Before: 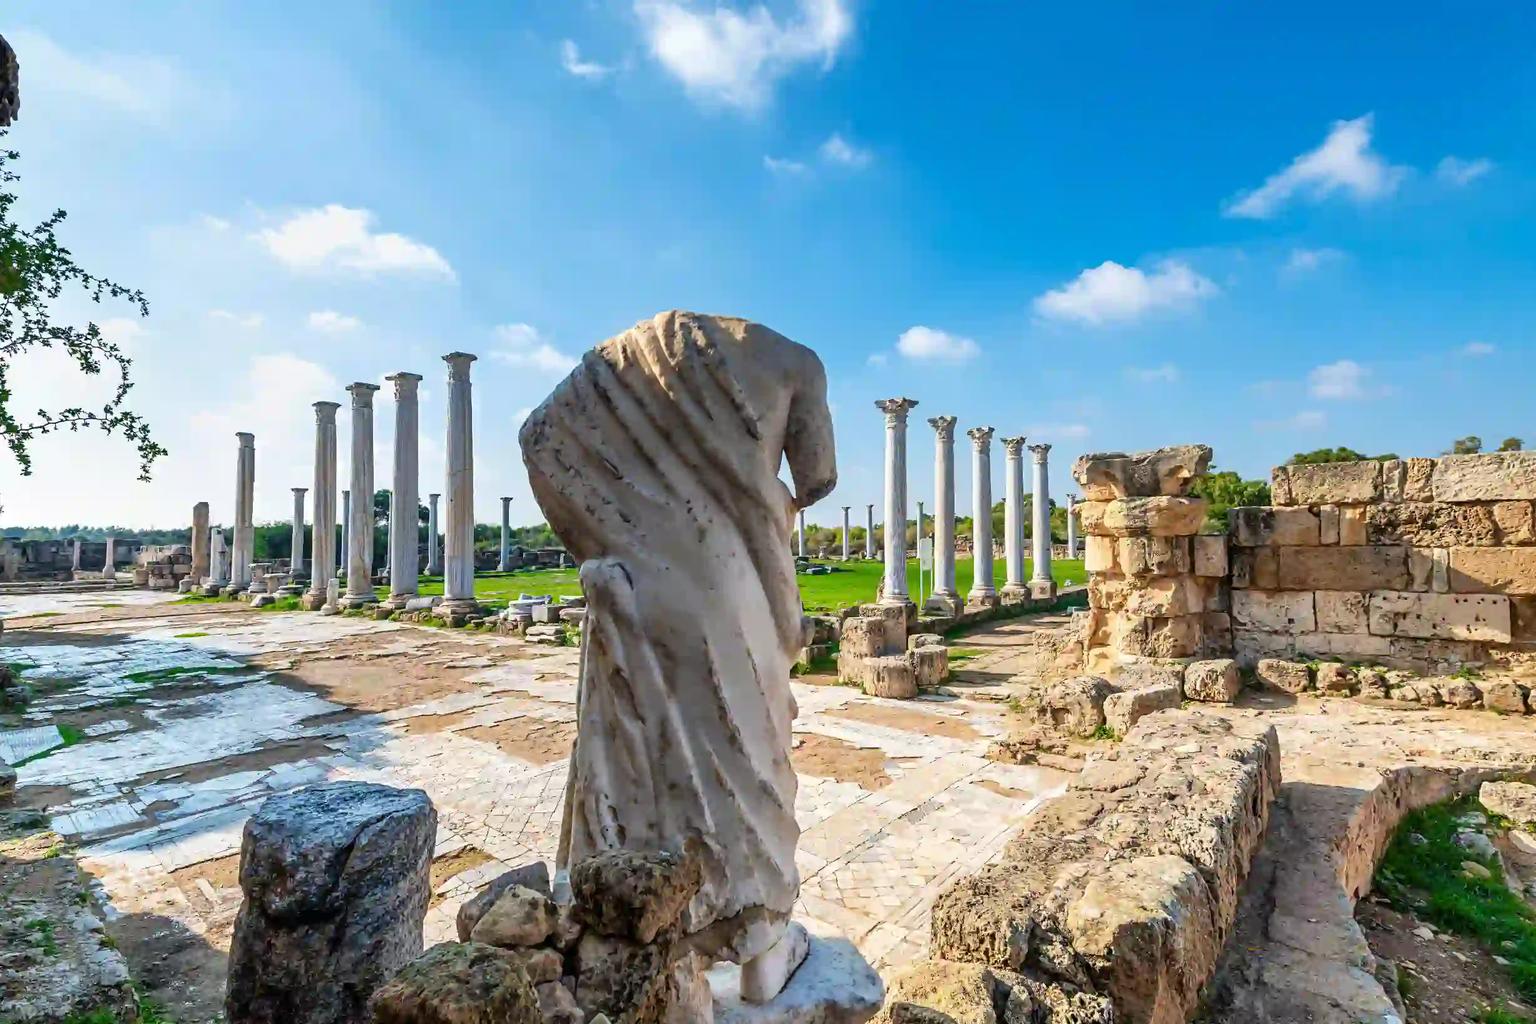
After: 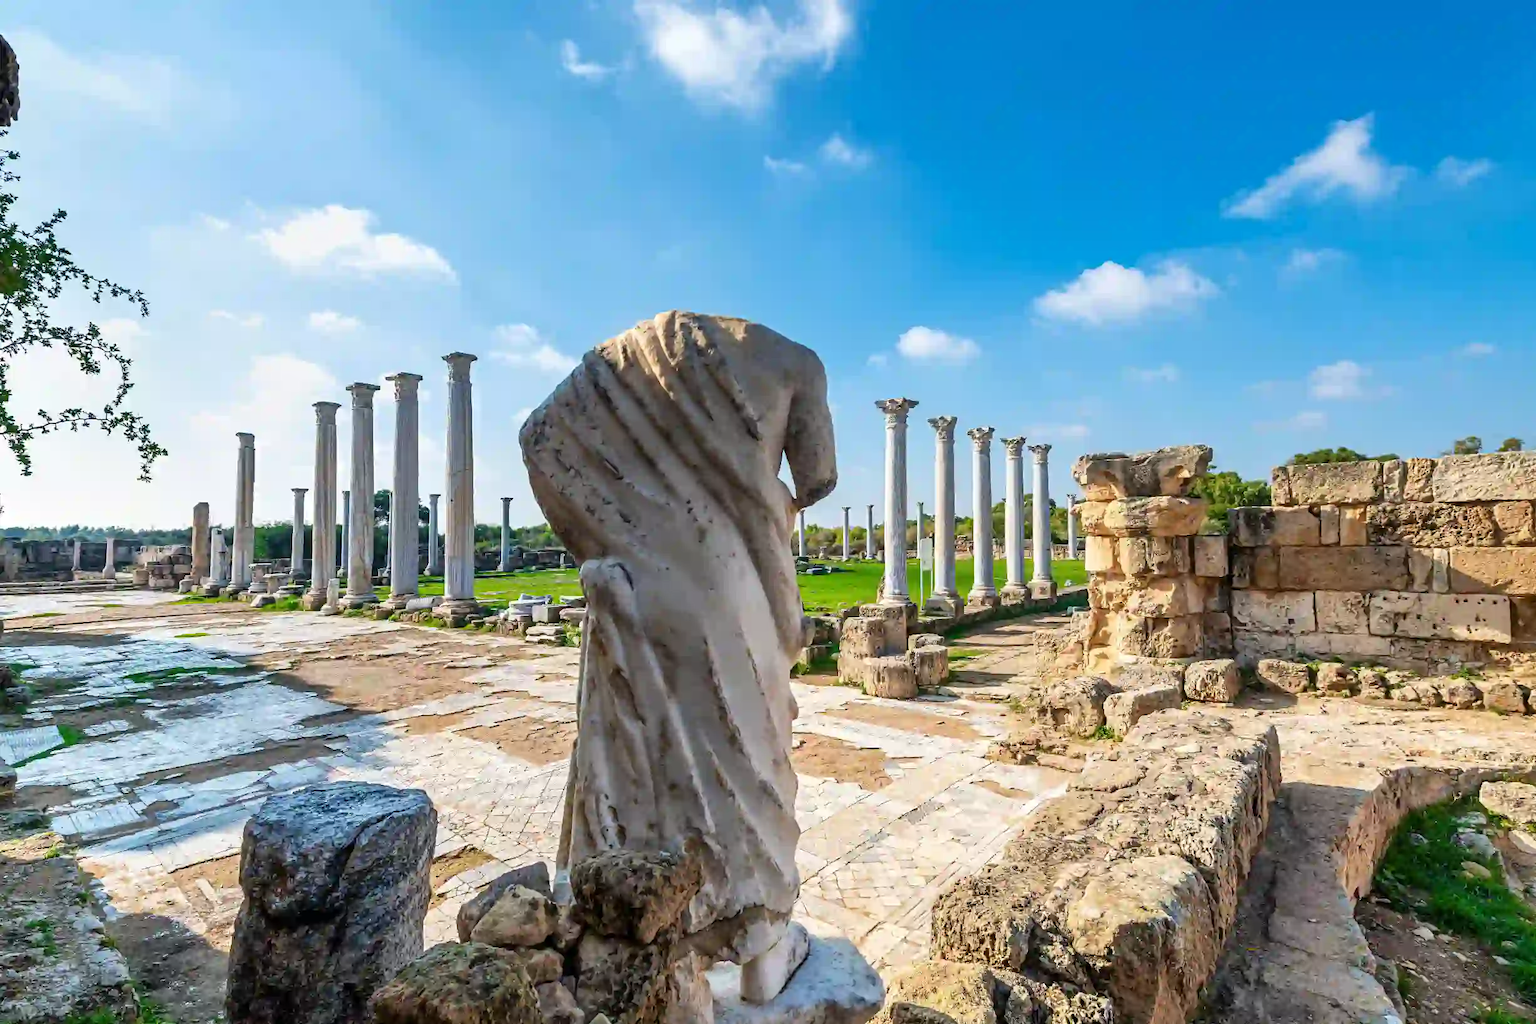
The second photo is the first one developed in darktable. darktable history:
local contrast: mode bilateral grid, contrast 9, coarseness 26, detail 111%, midtone range 0.2
